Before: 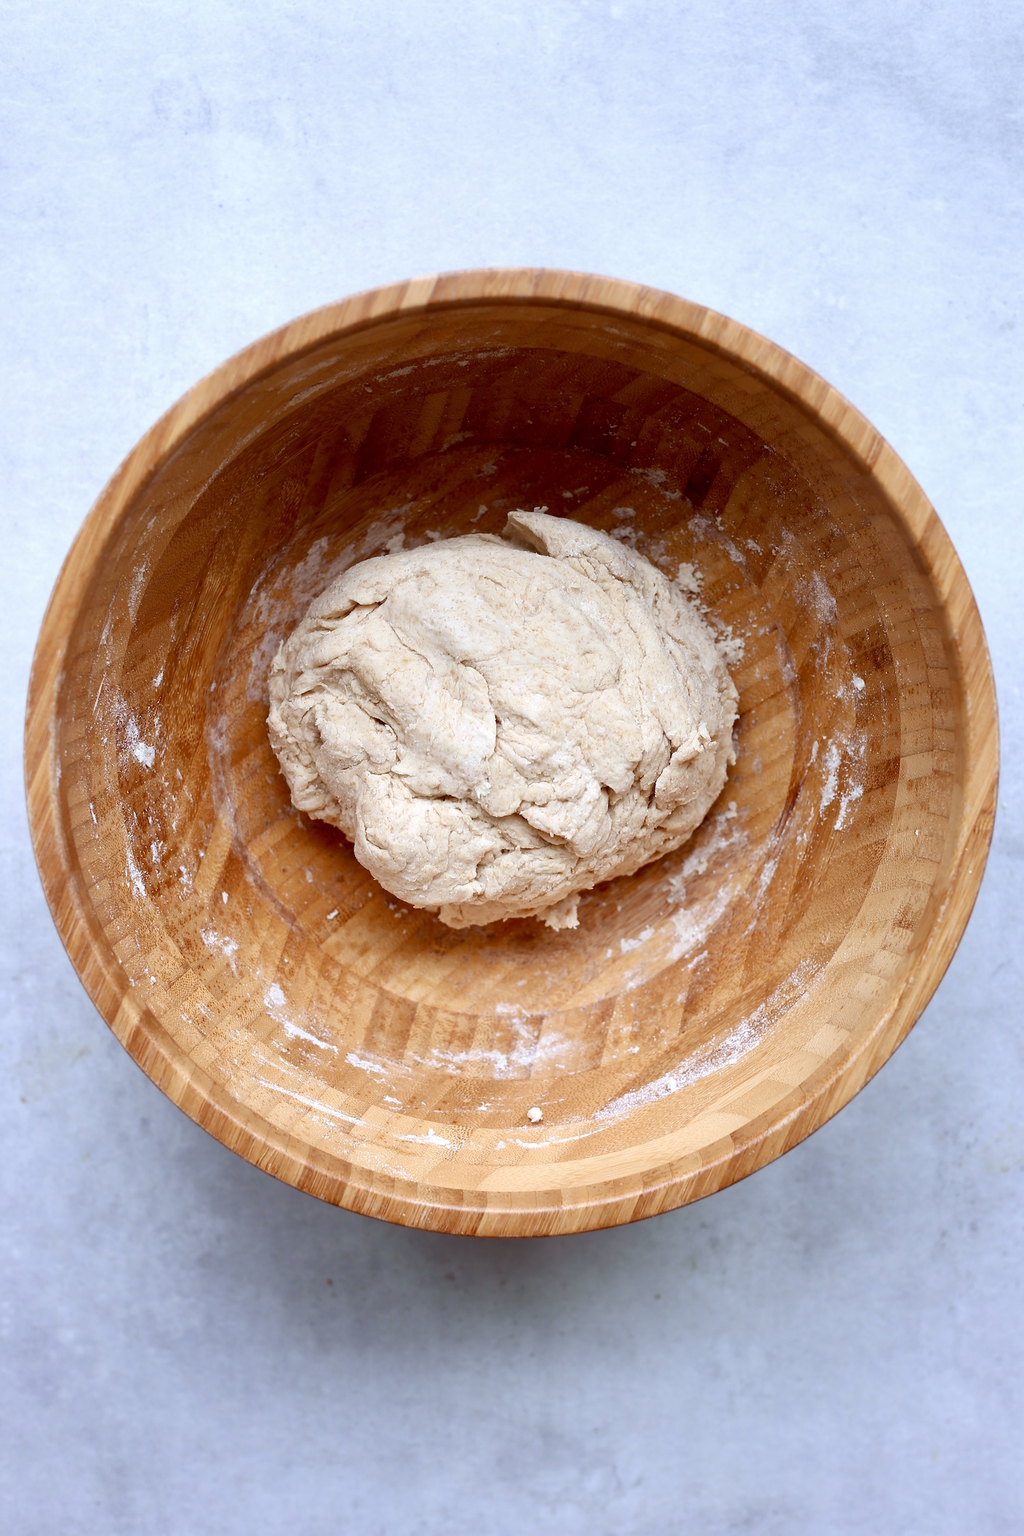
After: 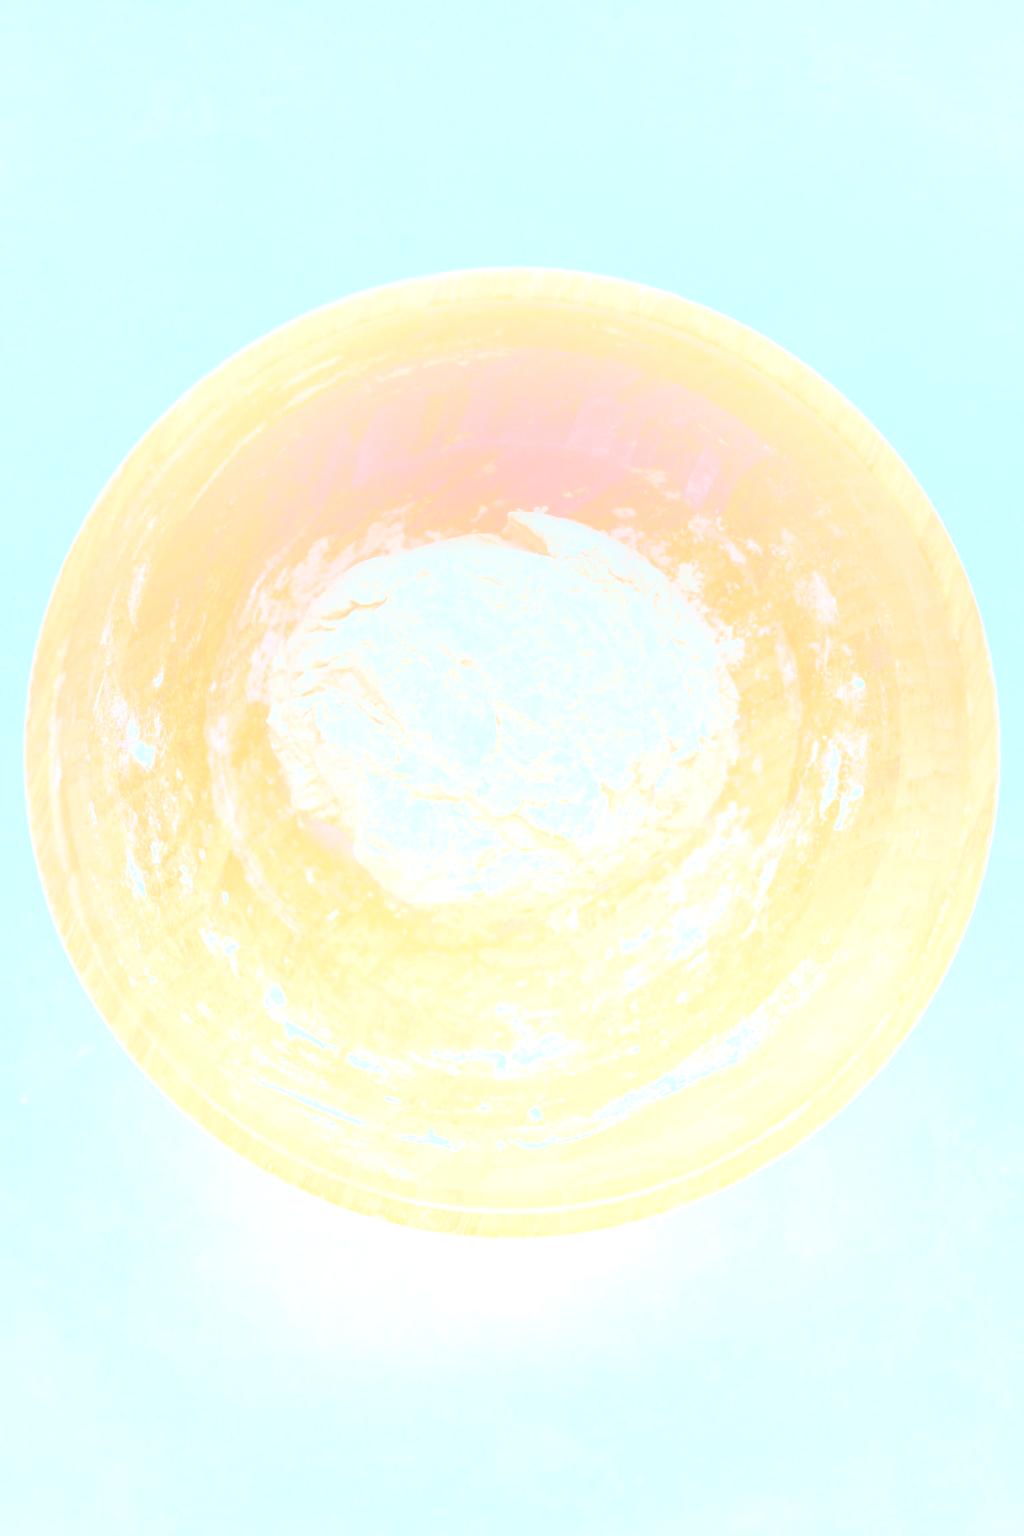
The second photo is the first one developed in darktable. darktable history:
bloom: size 70%, threshold 25%, strength 70%
color correction: highlights a* -10.04, highlights b* -10.37
